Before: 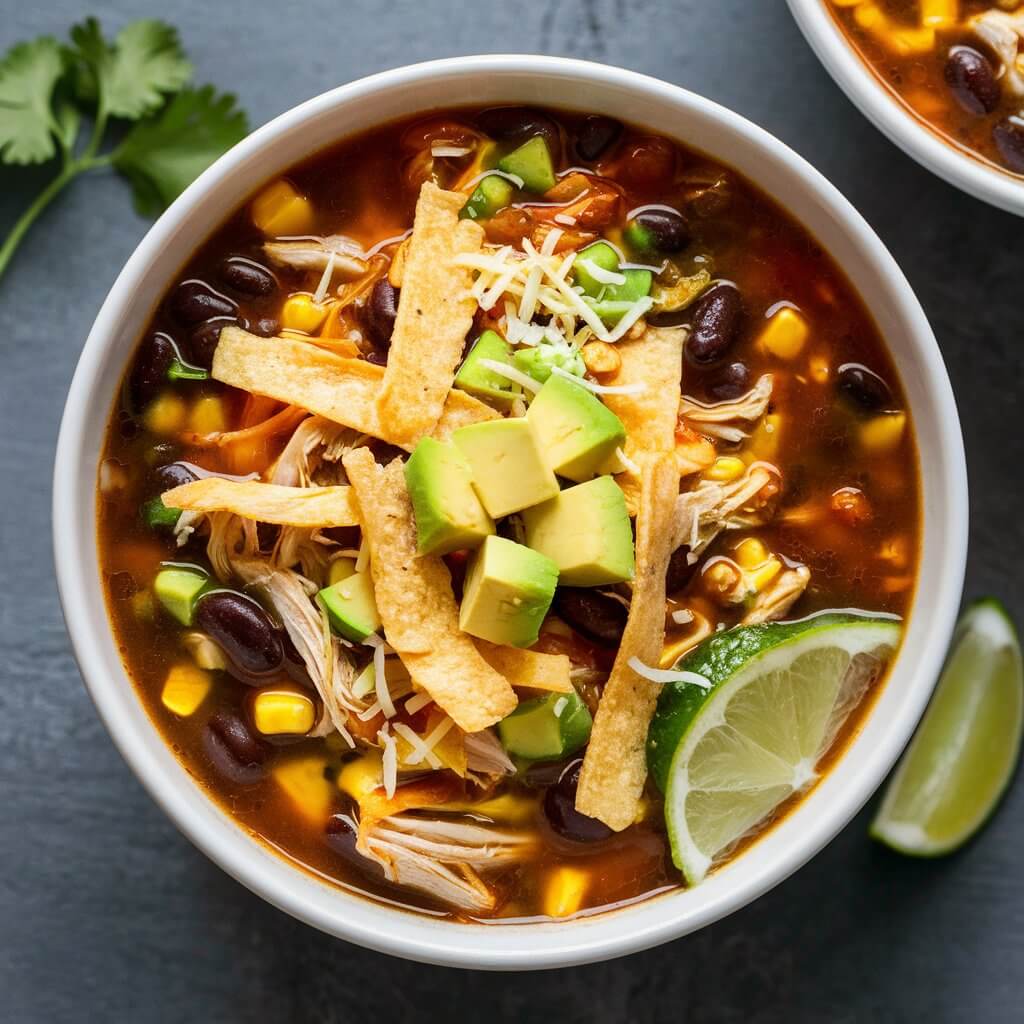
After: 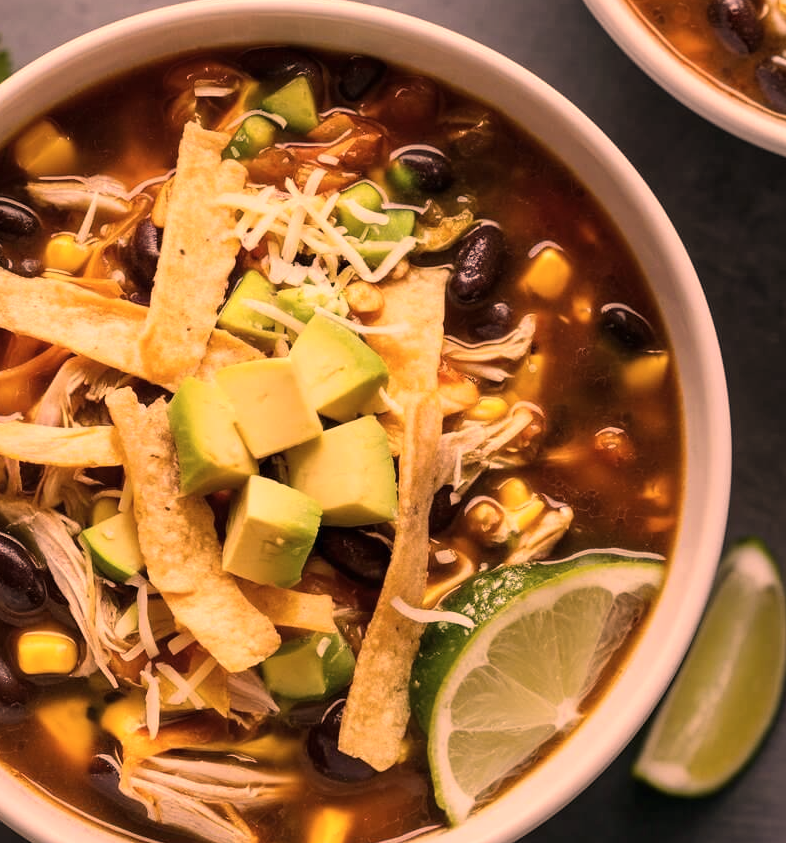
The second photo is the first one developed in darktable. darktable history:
color correction: highlights a* 39.27, highlights b* 39.83, saturation 0.692
crop: left 23.177%, top 5.875%, bottom 11.792%
